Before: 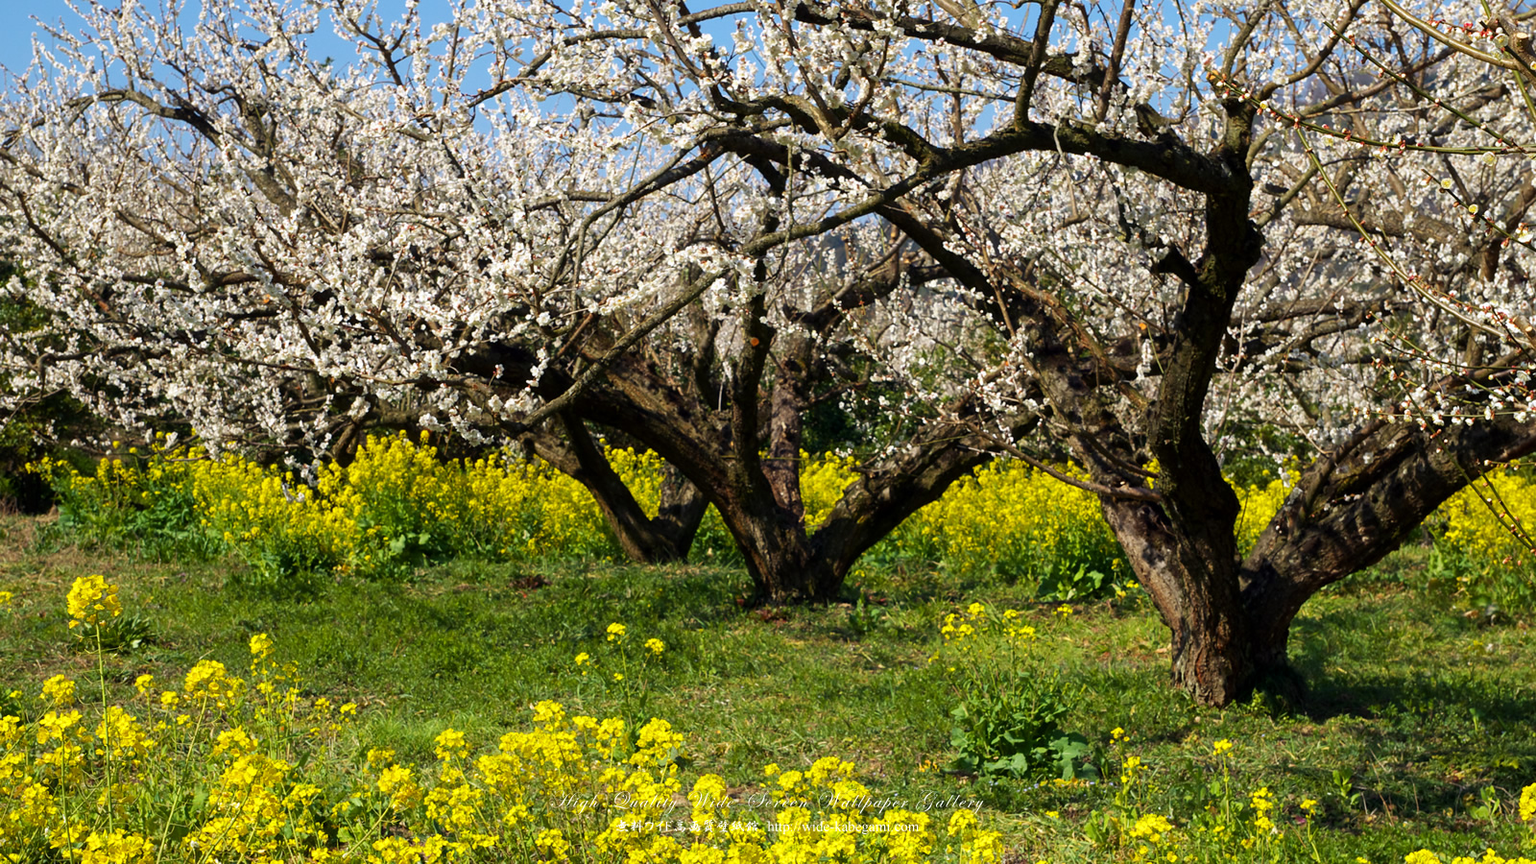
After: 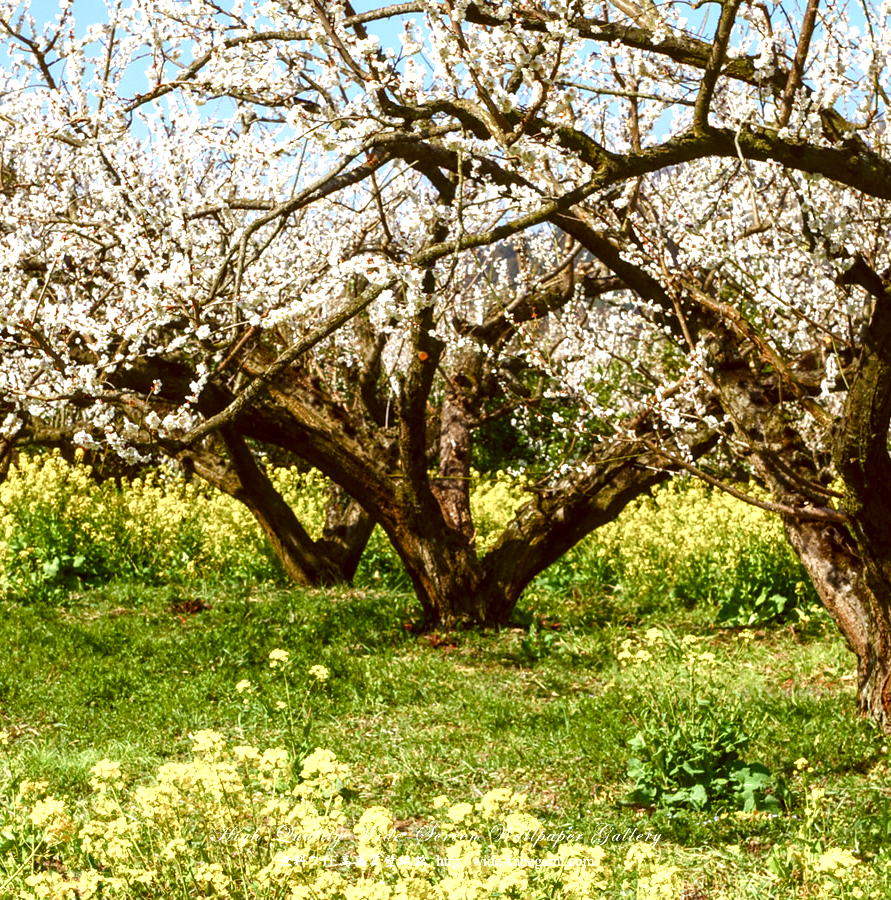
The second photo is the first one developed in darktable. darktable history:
exposure: black level correction 0, exposure 0.695 EV, compensate highlight preservation false
levels: levels [0, 0.476, 0.951]
color balance rgb: perceptual saturation grading › global saturation 20%, perceptual saturation grading › highlights -50.193%, perceptual saturation grading › shadows 30.123%
local contrast: on, module defaults
crop and rotate: left 22.689%, right 21.586%
color correction: highlights a* -0.501, highlights b* 0.151, shadows a* 5.09, shadows b* 20.09
